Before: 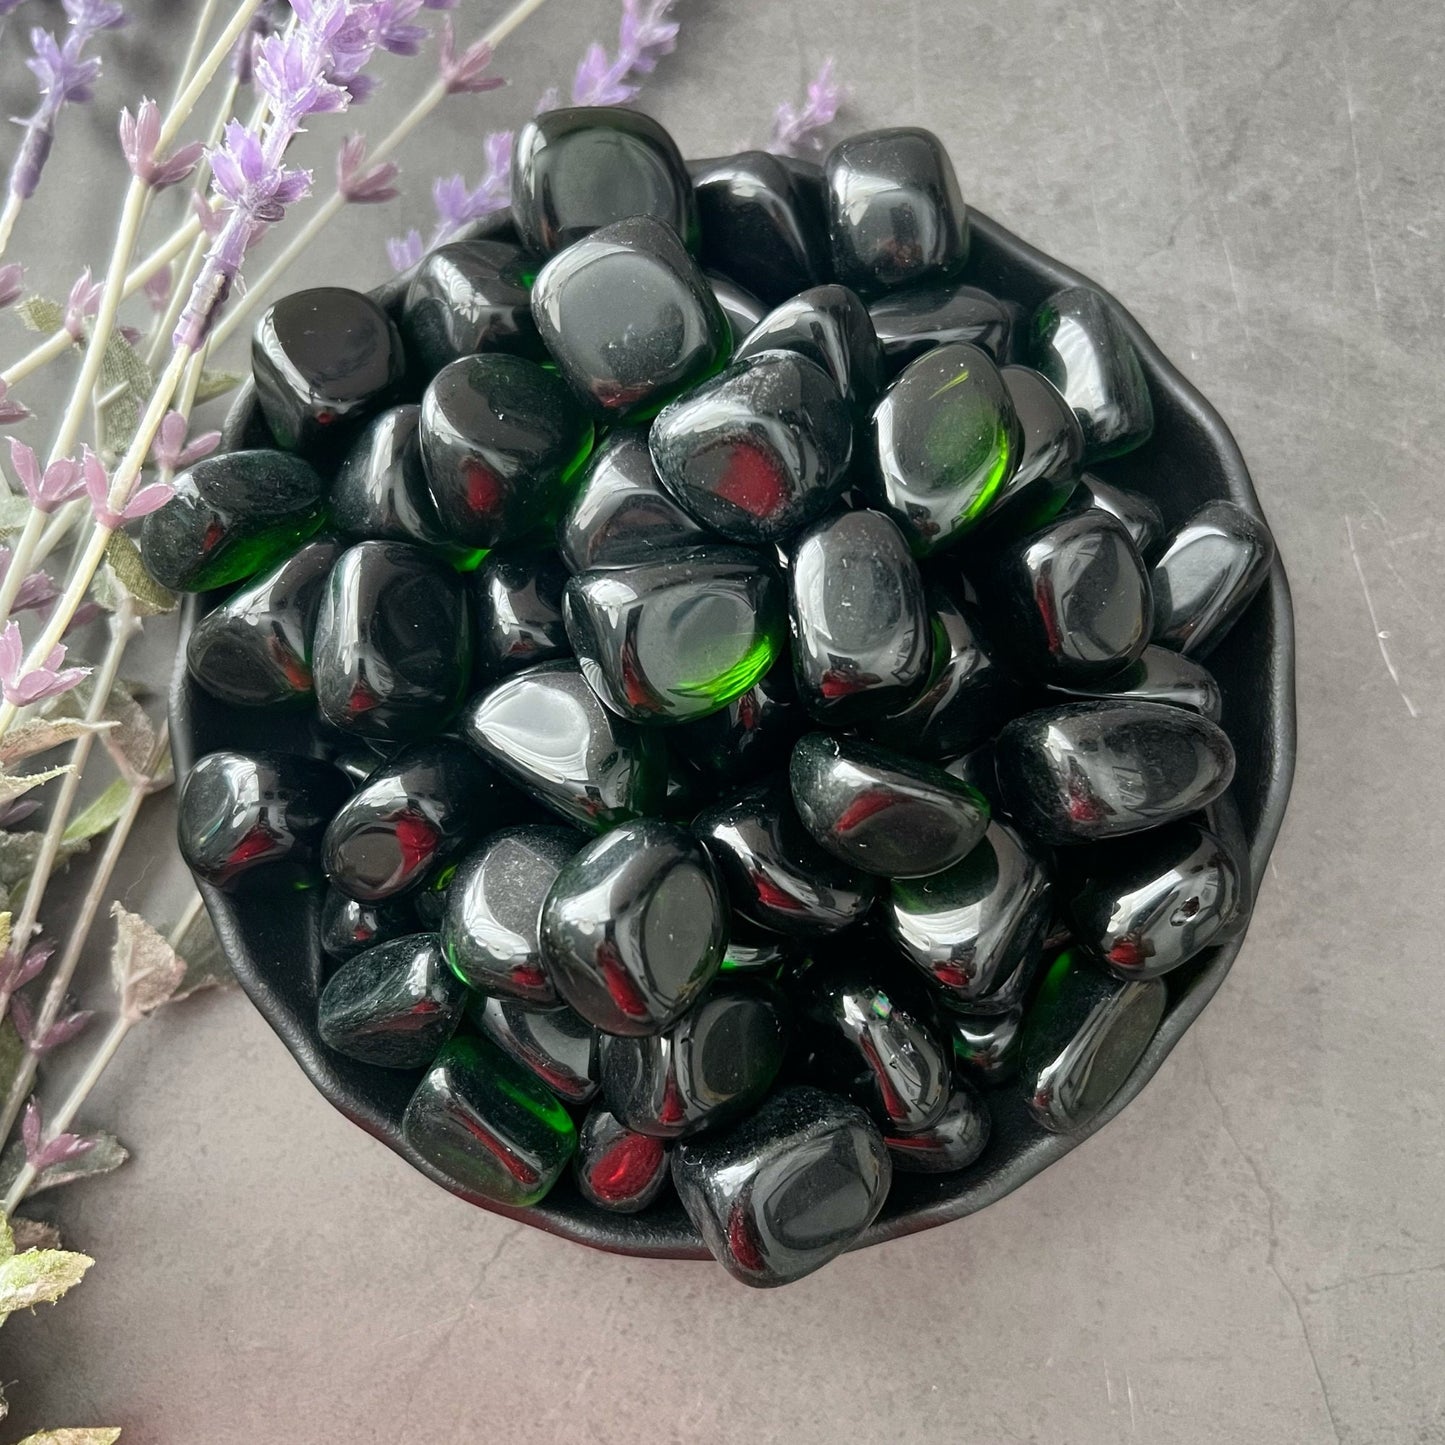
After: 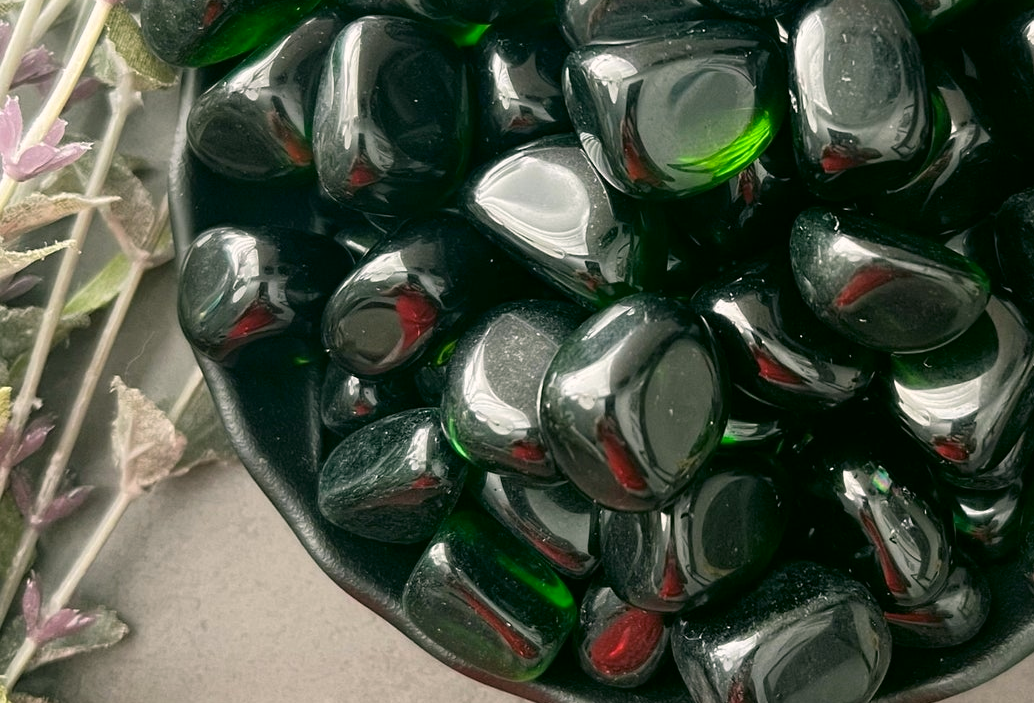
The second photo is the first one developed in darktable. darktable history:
crop: top 36.371%, right 28.388%, bottom 14.93%
color correction: highlights a* 4.12, highlights b* 4.94, shadows a* -7.24, shadows b* 4.78
